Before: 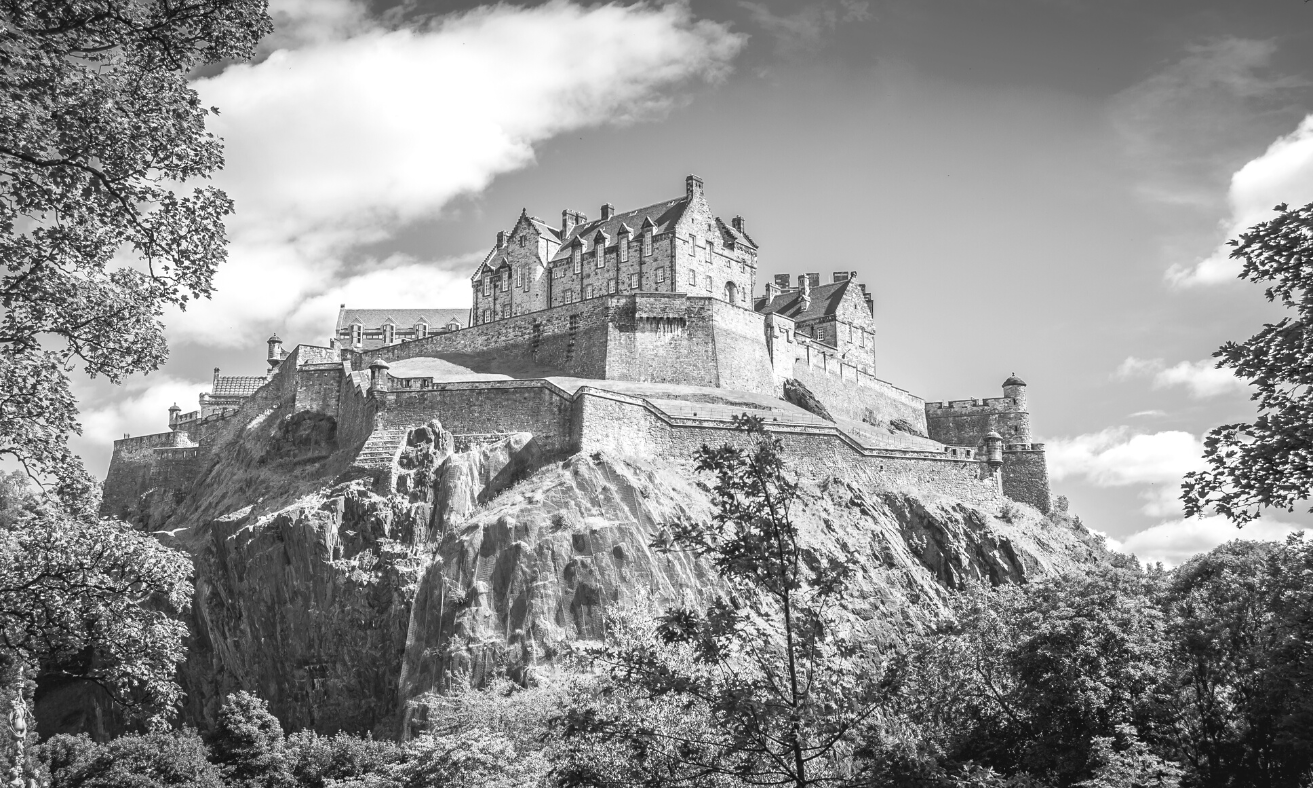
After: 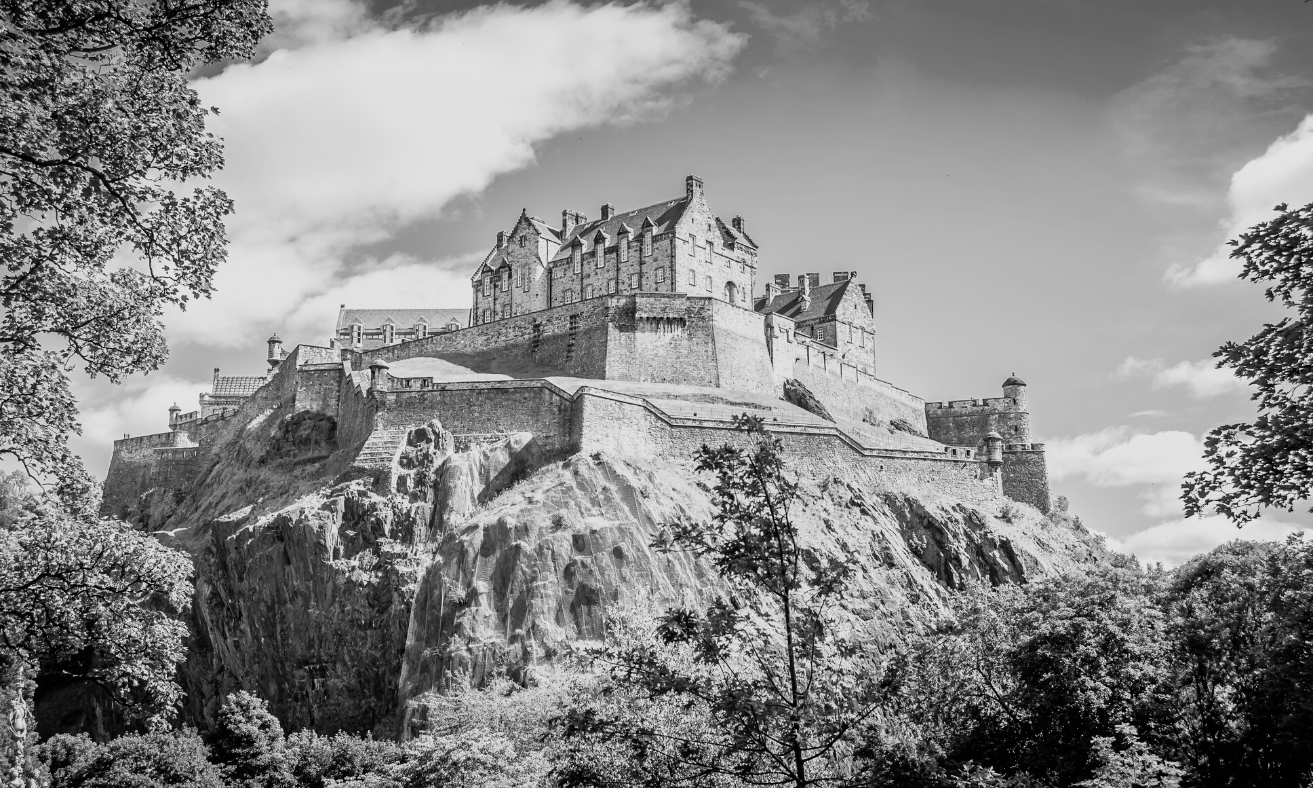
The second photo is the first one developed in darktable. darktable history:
shadows and highlights: shadows 21, highlights -36.09, soften with gaussian
filmic rgb: black relative exposure -7.71 EV, white relative exposure 4.38 EV, hardness 3.76, latitude 49.59%, contrast 1.101, iterations of high-quality reconstruction 0
